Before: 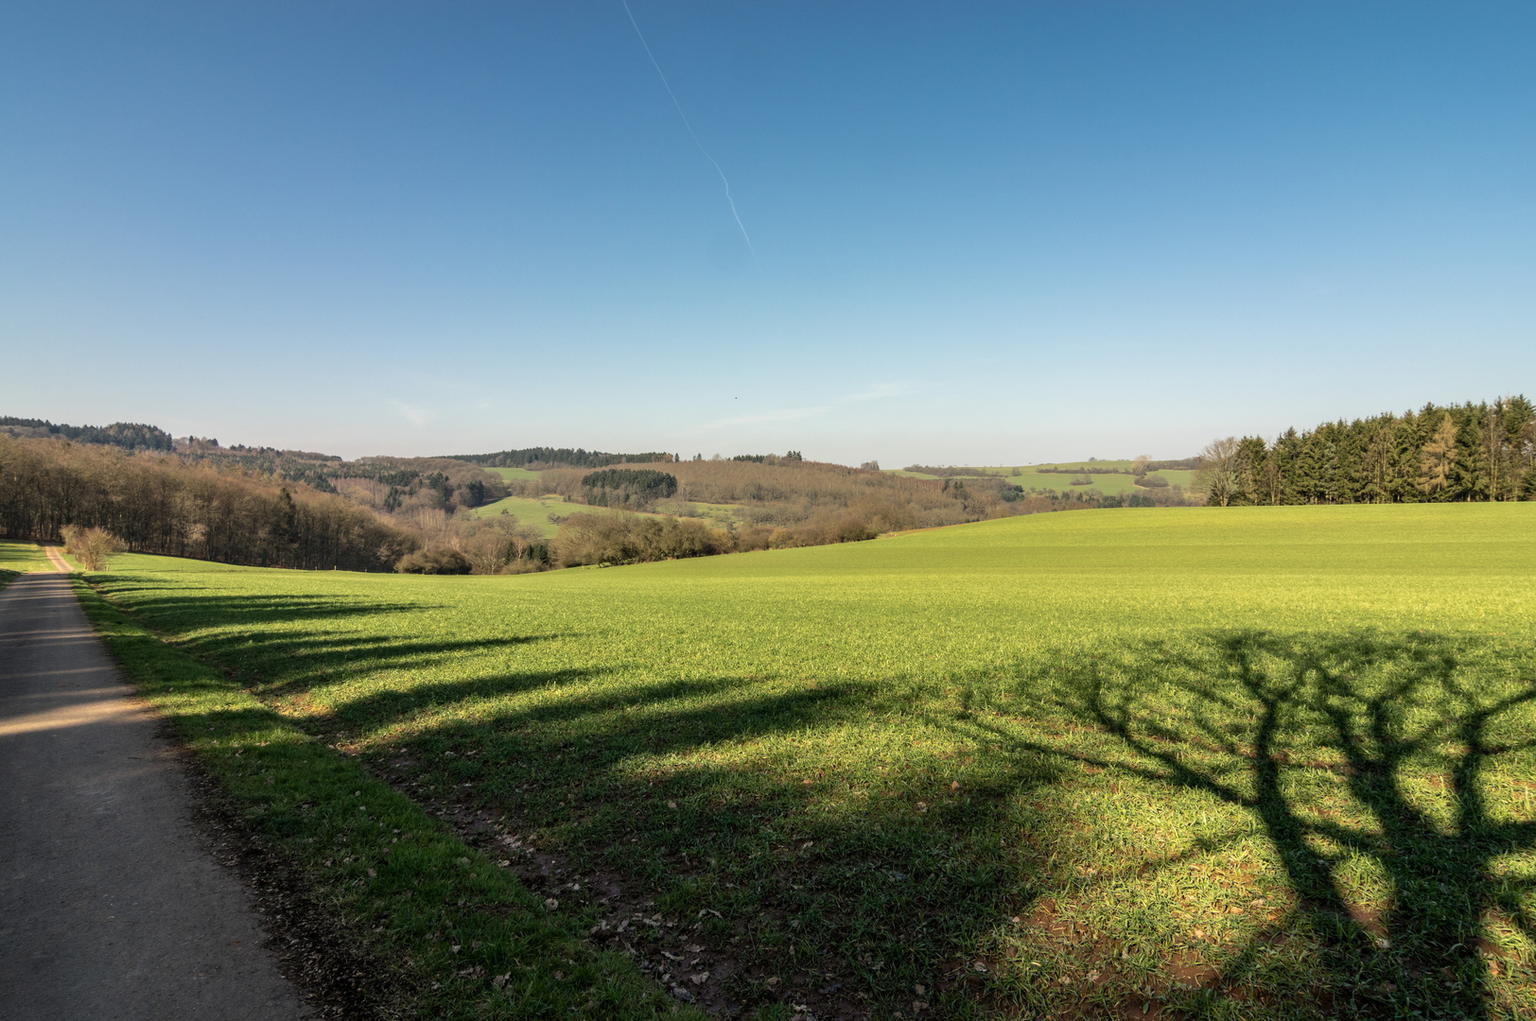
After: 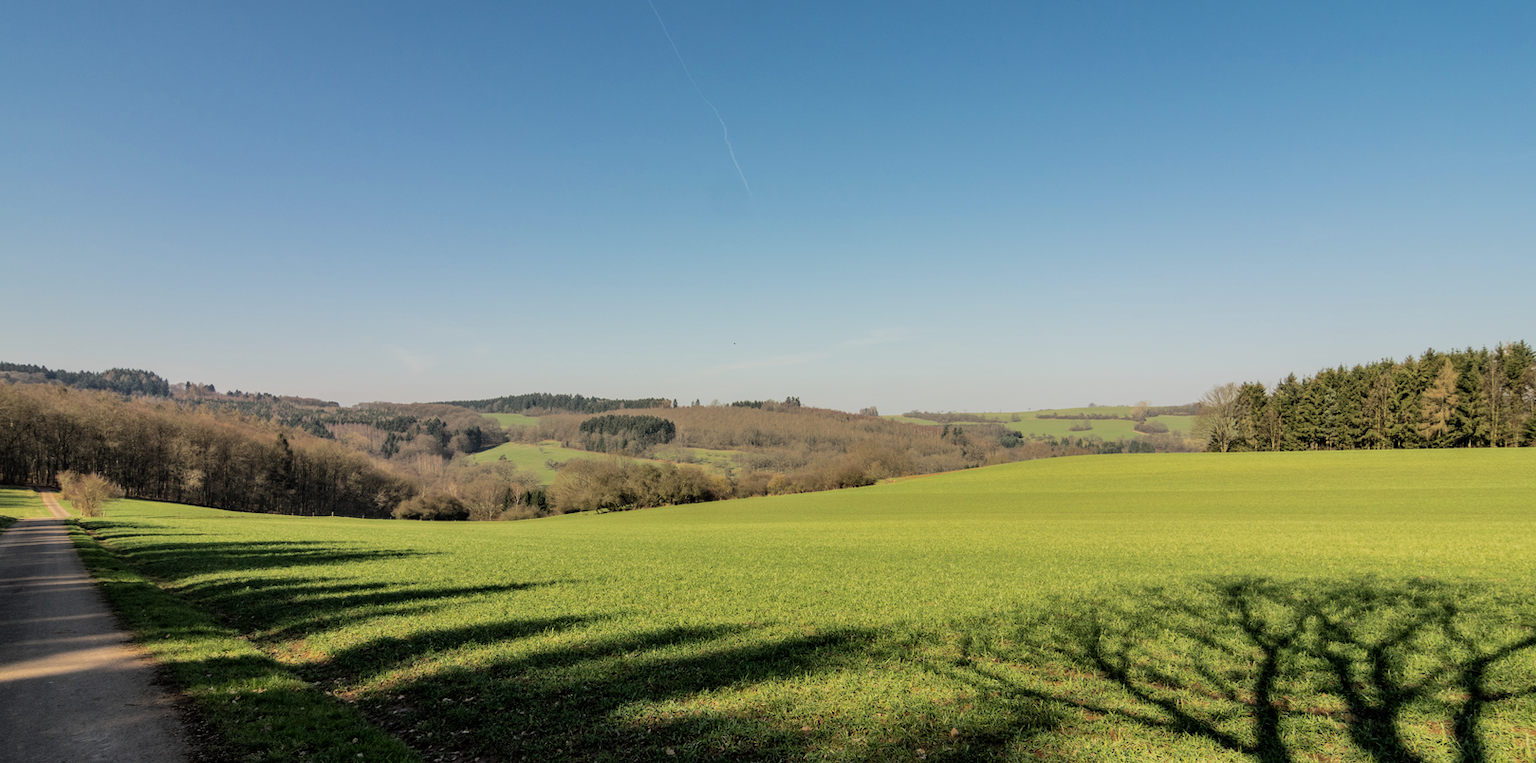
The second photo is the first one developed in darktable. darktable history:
filmic rgb: black relative exposure -7.65 EV, white relative exposure 4.56 EV, hardness 3.61, color science v6 (2022)
crop: left 0.299%, top 5.479%, bottom 19.923%
